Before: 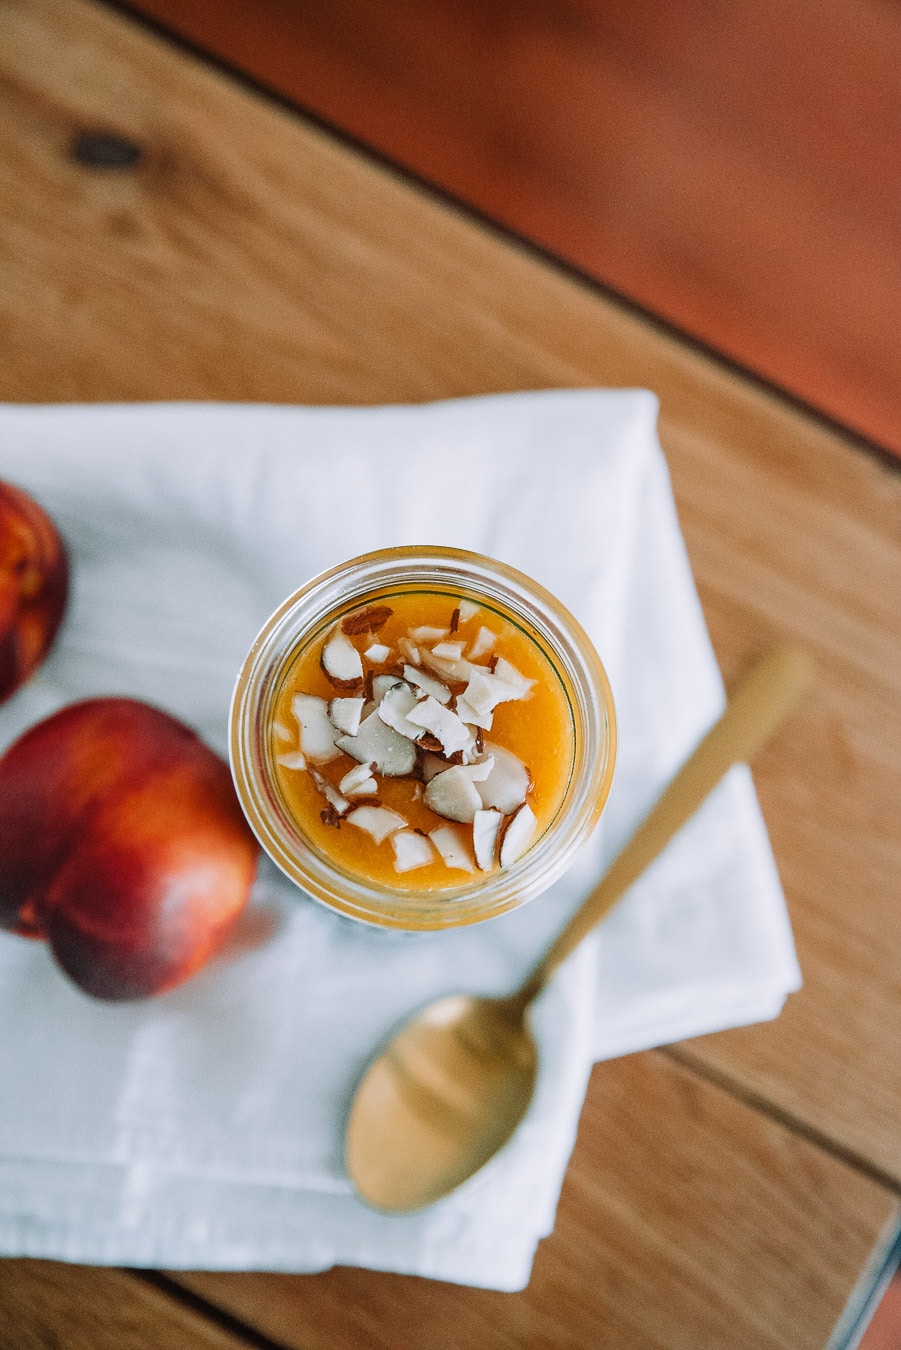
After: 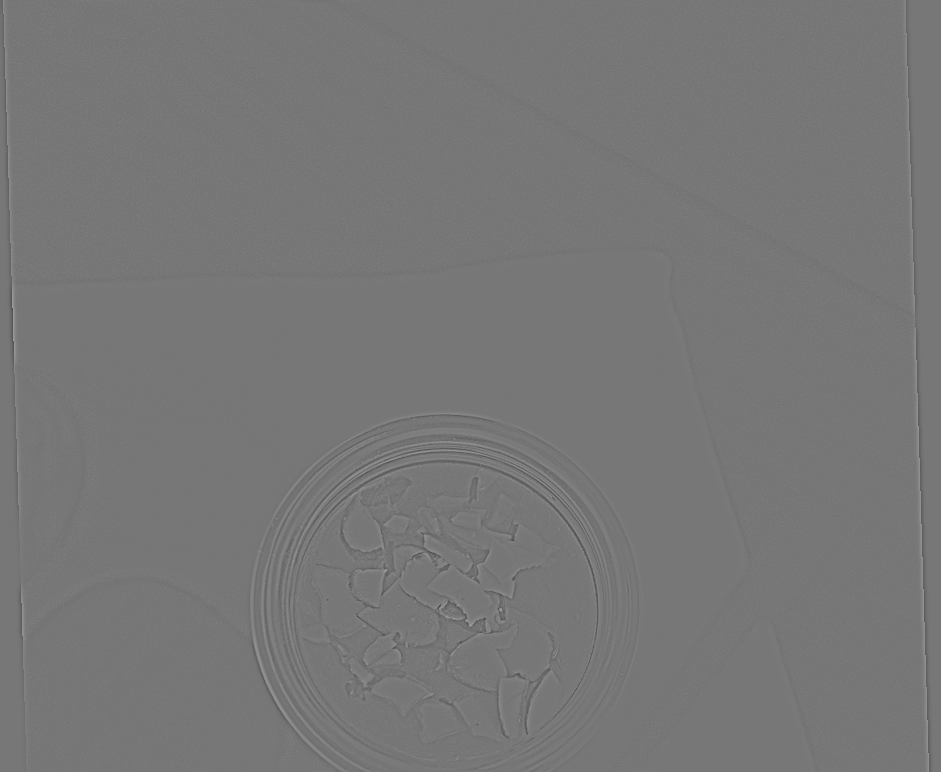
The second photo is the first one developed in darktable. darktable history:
rotate and perspective: rotation -1.75°, automatic cropping off
crop and rotate: top 10.605%, bottom 33.274%
rgb levels: preserve colors max RGB
color zones: curves: ch0 [(0.254, 0.492) (0.724, 0.62)]; ch1 [(0.25, 0.528) (0.719, 0.796)]; ch2 [(0, 0.472) (0.25, 0.5) (0.73, 0.184)]
highpass: sharpness 9.84%, contrast boost 9.94%
